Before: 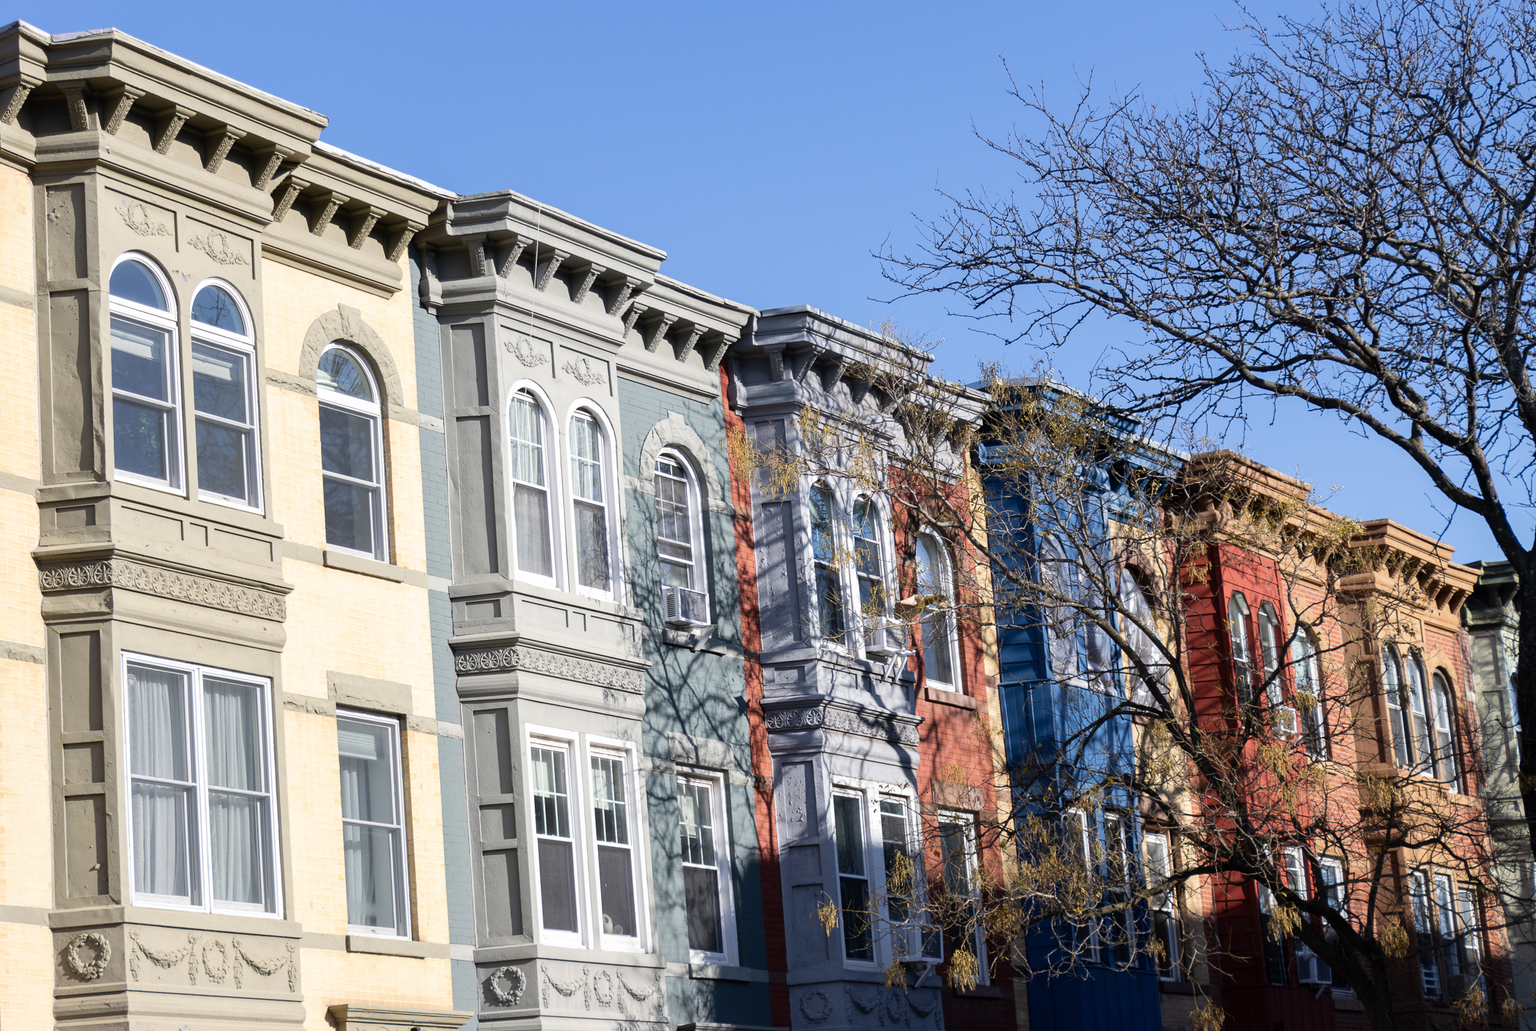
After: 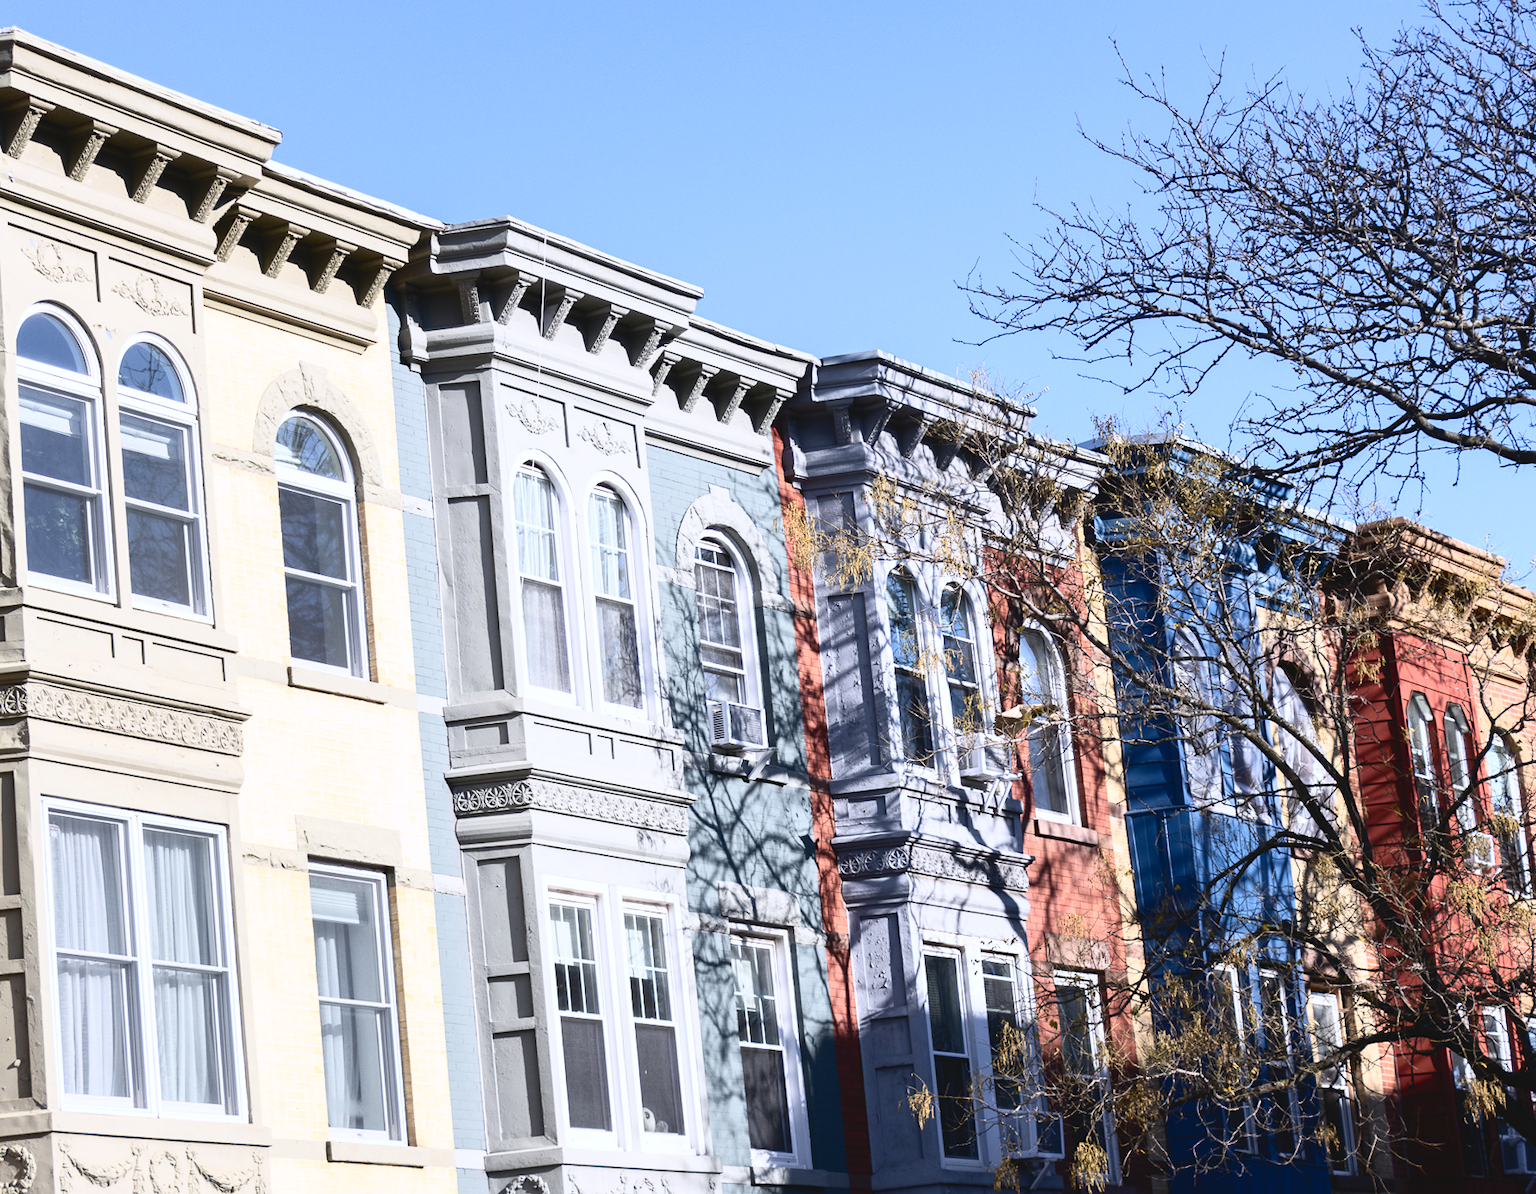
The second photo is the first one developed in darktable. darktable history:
crop and rotate: angle 1.27°, left 4.516%, top 0.488%, right 11.84%, bottom 2.633%
levels: mode automatic, levels [0.072, 0.414, 0.976]
exposure: black level correction 0.002, compensate exposure bias true, compensate highlight preservation false
tone curve: curves: ch0 [(0, 0.058) (0.198, 0.188) (0.512, 0.582) (0.625, 0.754) (0.81, 0.934) (1, 1)], color space Lab, independent channels, preserve colors none
color calibration: illuminant as shot in camera, x 0.358, y 0.373, temperature 4628.91 K
